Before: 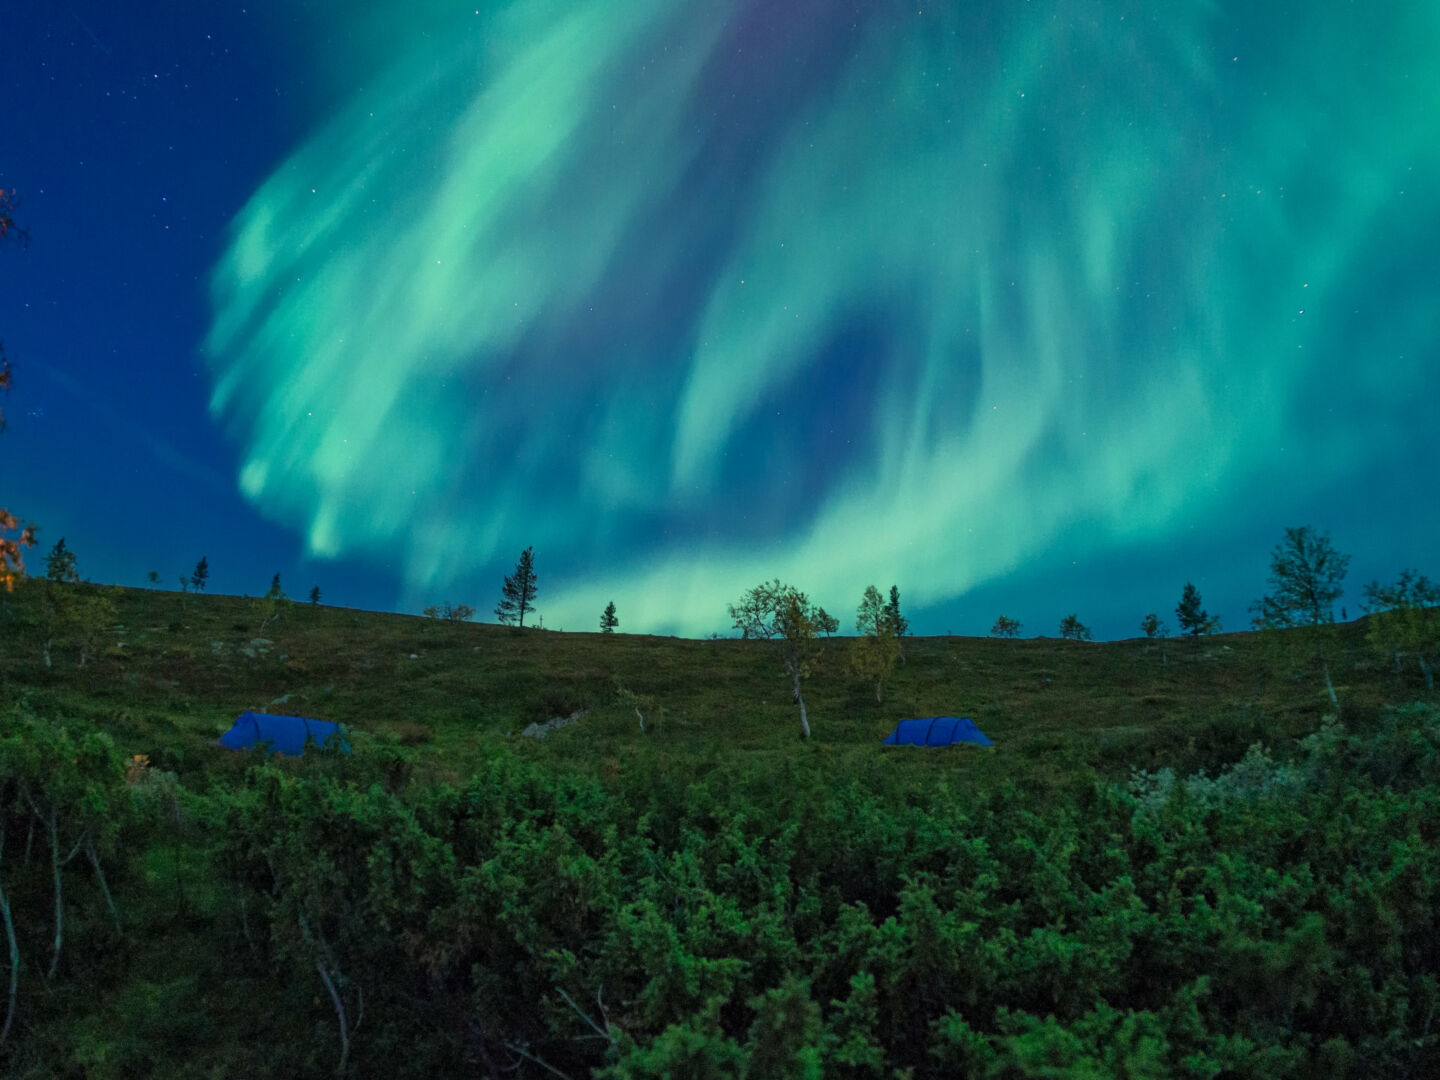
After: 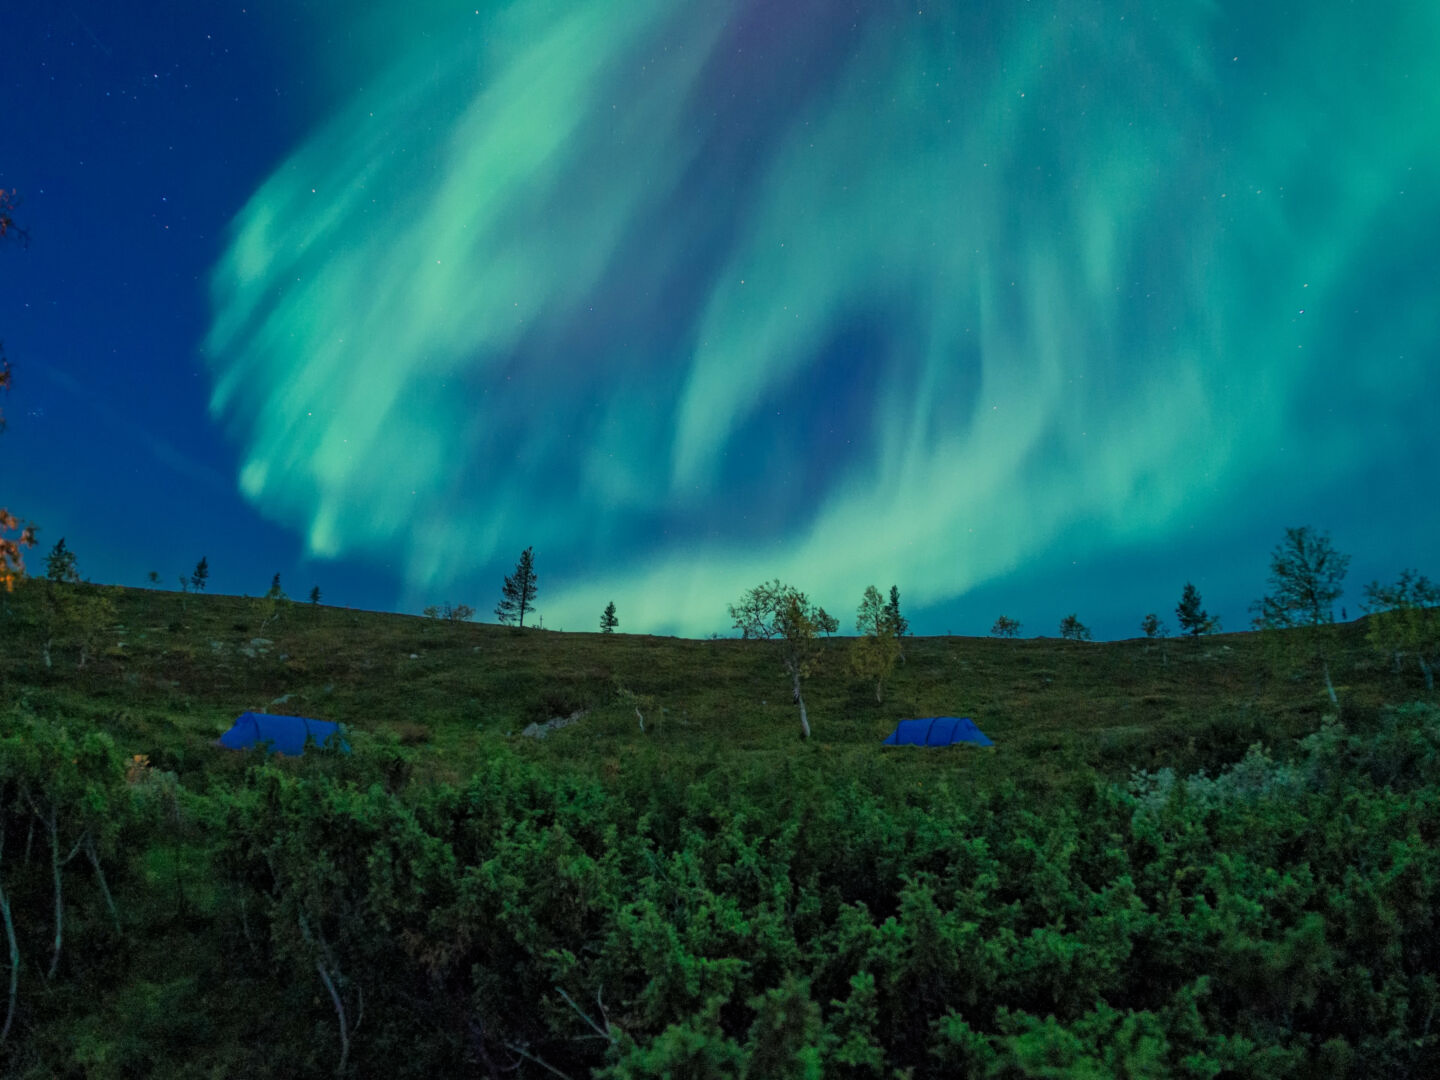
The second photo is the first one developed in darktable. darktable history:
filmic rgb: black relative exposure -14.97 EV, white relative exposure 3 EV, target black luminance 0%, hardness 9.31, latitude 99%, contrast 0.91, shadows ↔ highlights balance 0.567%, color science v5 (2021), contrast in shadows safe, contrast in highlights safe
